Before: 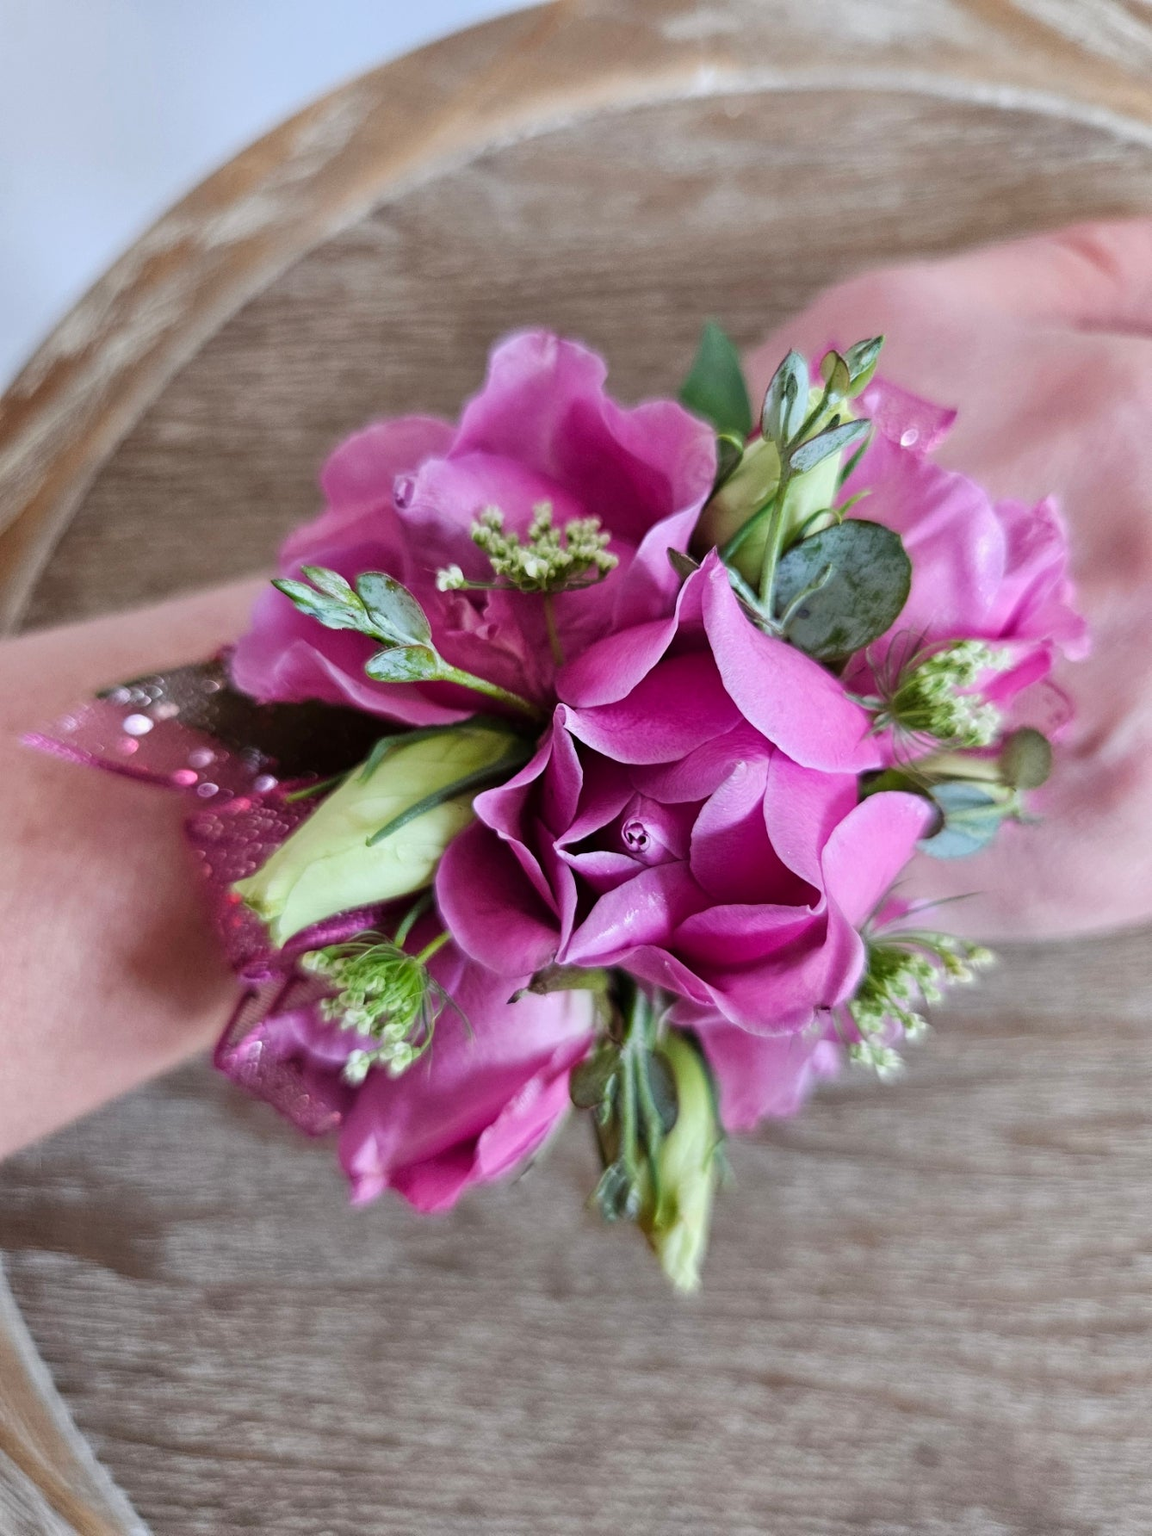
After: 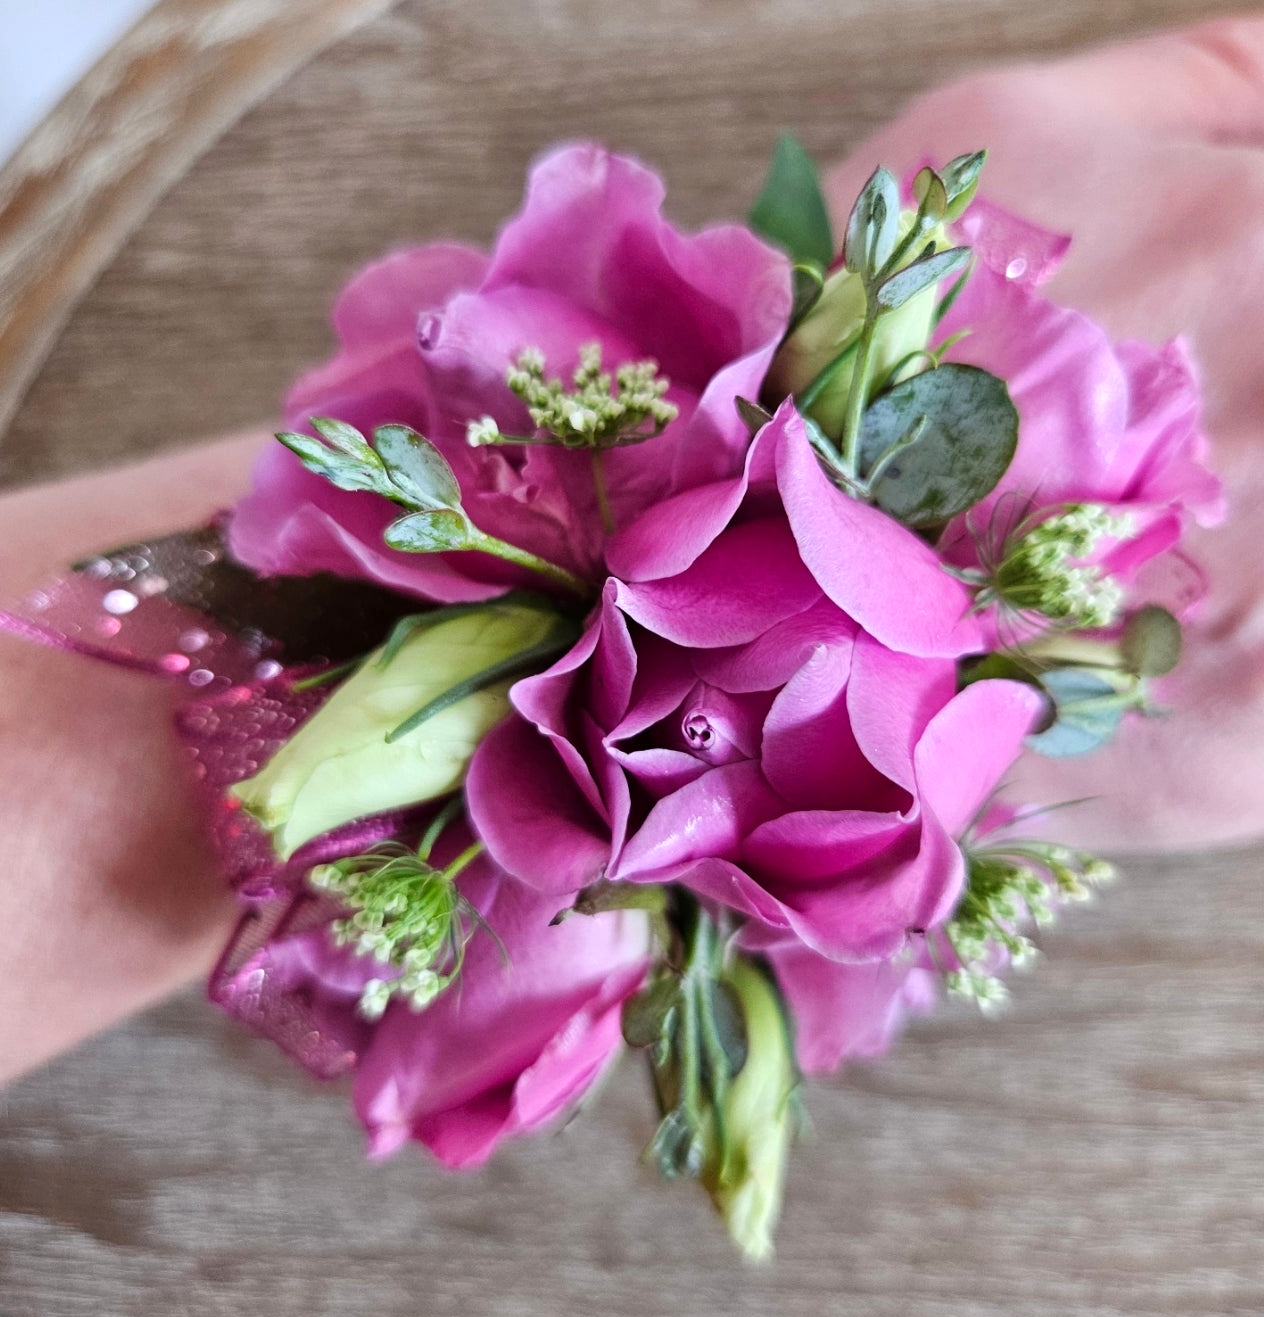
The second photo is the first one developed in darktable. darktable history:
crop and rotate: left 2.999%, top 13.501%, right 2.499%, bottom 12.637%
exposure: exposure 0.205 EV, compensate highlight preservation false
